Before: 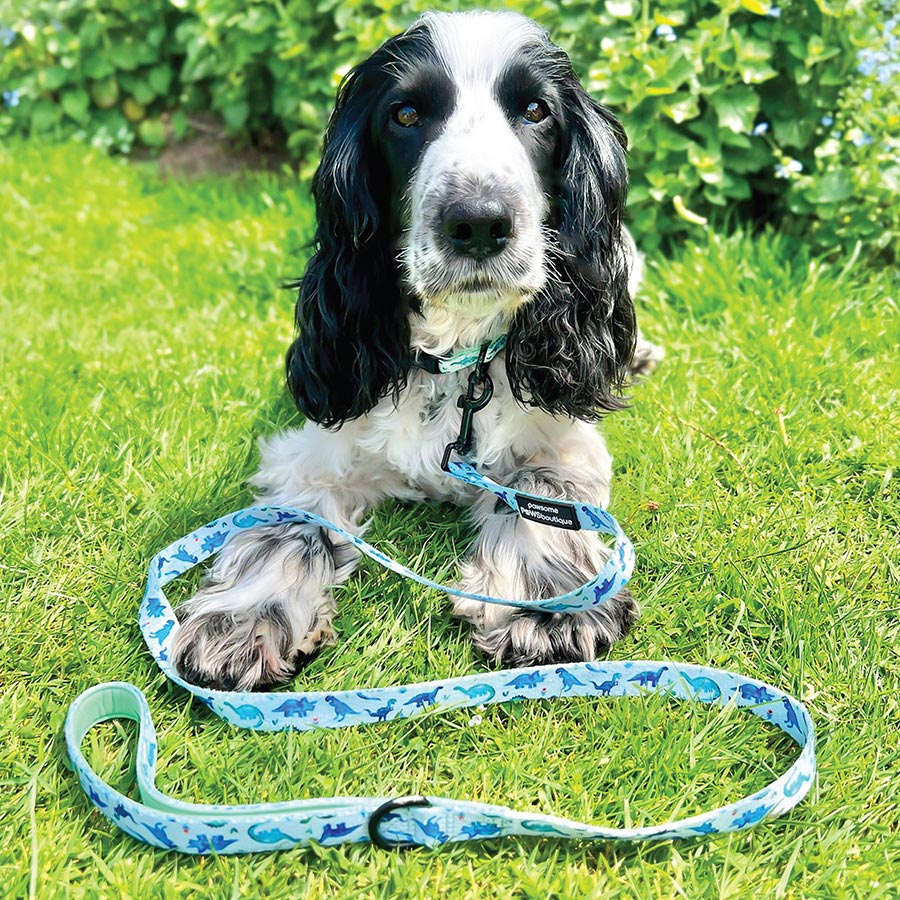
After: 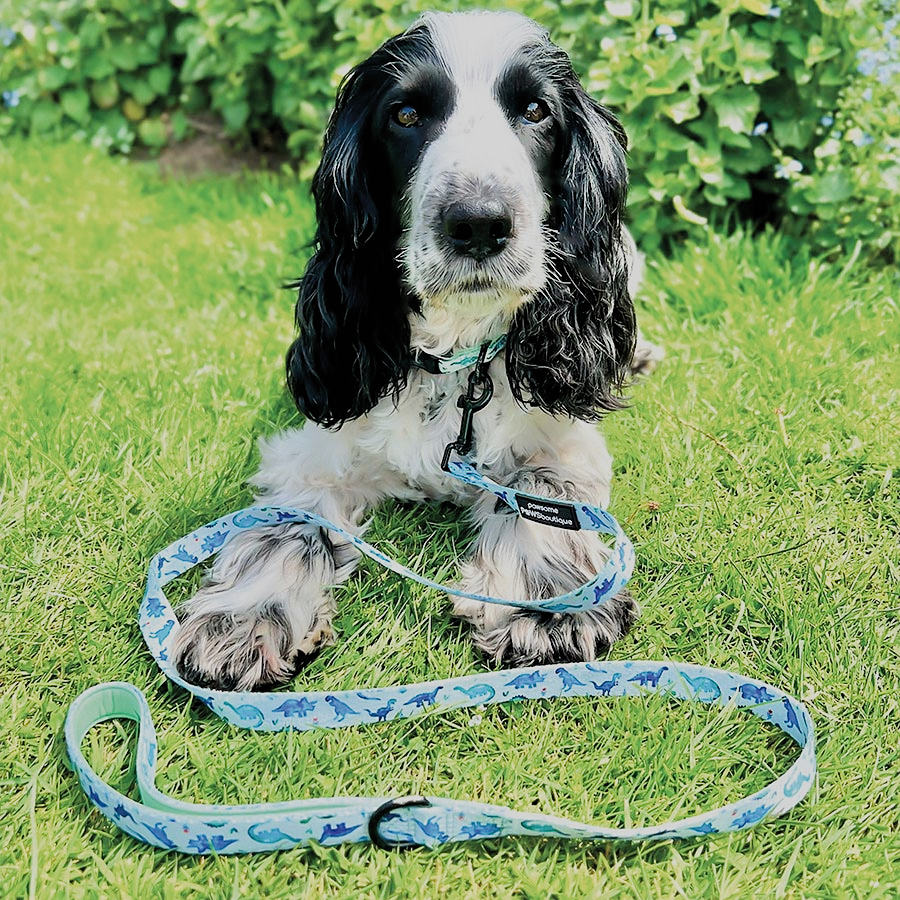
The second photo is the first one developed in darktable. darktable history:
filmic rgb: black relative exposure -7.65 EV, white relative exposure 4.56 EV, hardness 3.61, color science v4 (2020)
sharpen: radius 1.611, amount 0.376, threshold 1.696
